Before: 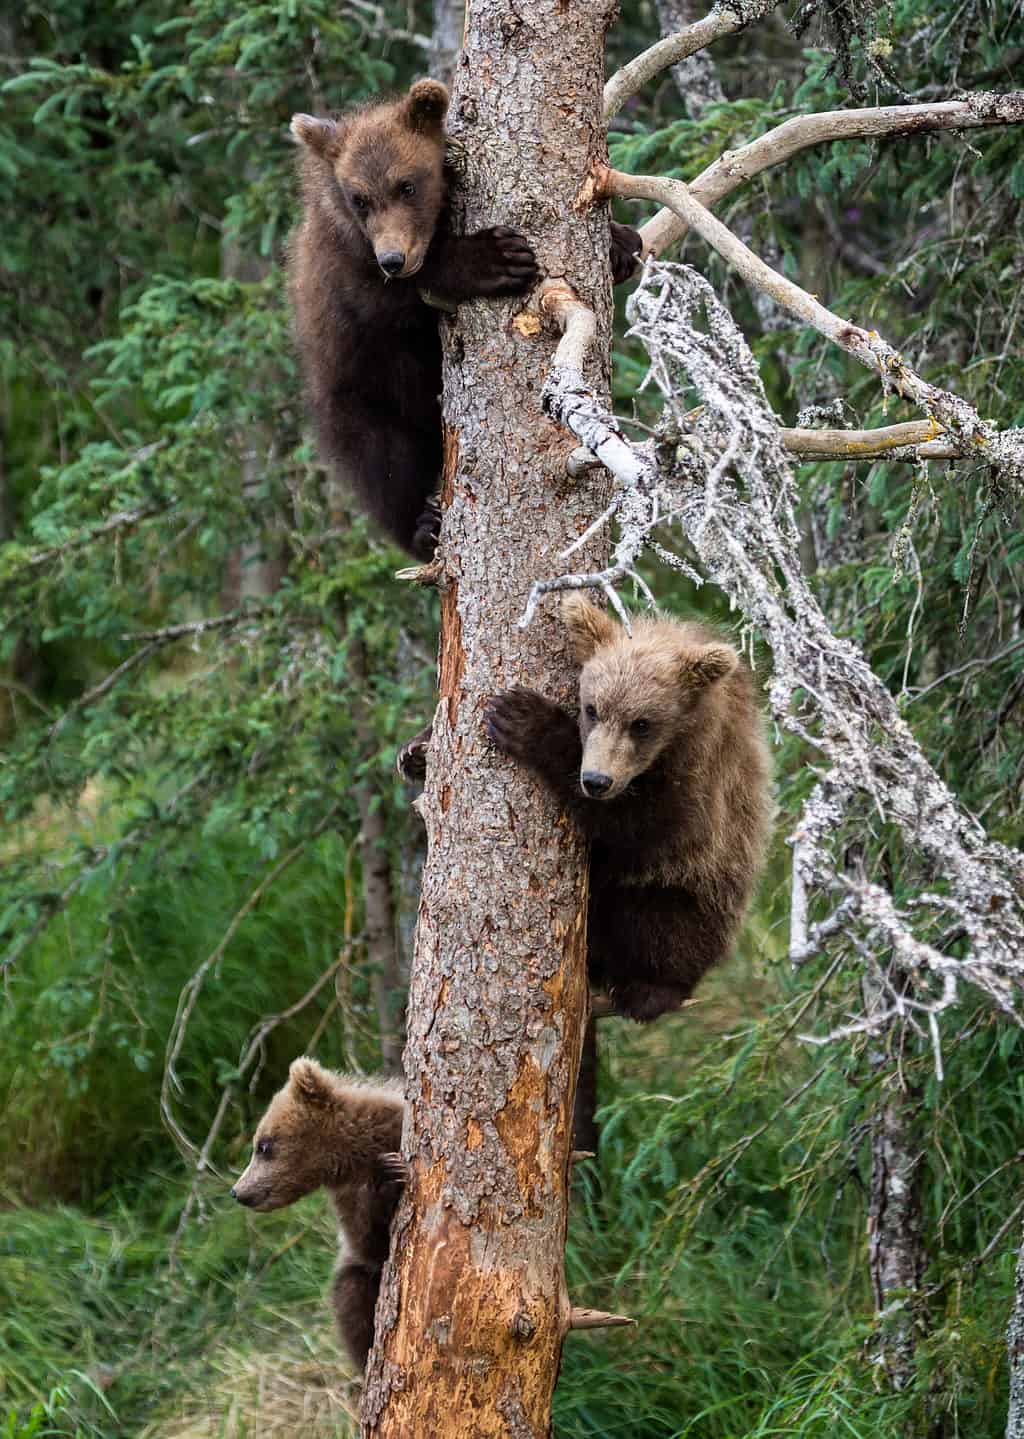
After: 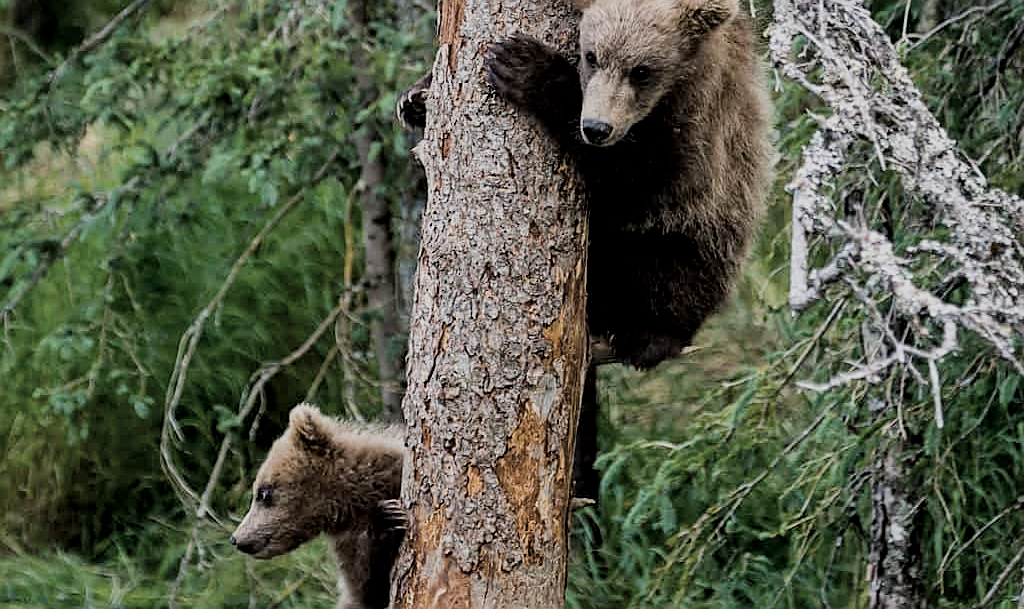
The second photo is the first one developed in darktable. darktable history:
color correction: highlights b* 0.065, saturation 0.591
color balance rgb: shadows lift › chroma 2.055%, shadows lift › hue 217.11°, perceptual saturation grading › global saturation 31.186%
crop: top 45.429%, bottom 12.25%
local contrast: mode bilateral grid, contrast 20, coarseness 50, detail 128%, midtone range 0.2
filmic rgb: black relative exposure -7.65 EV, white relative exposure 4.56 EV, hardness 3.61
sharpen: on, module defaults
